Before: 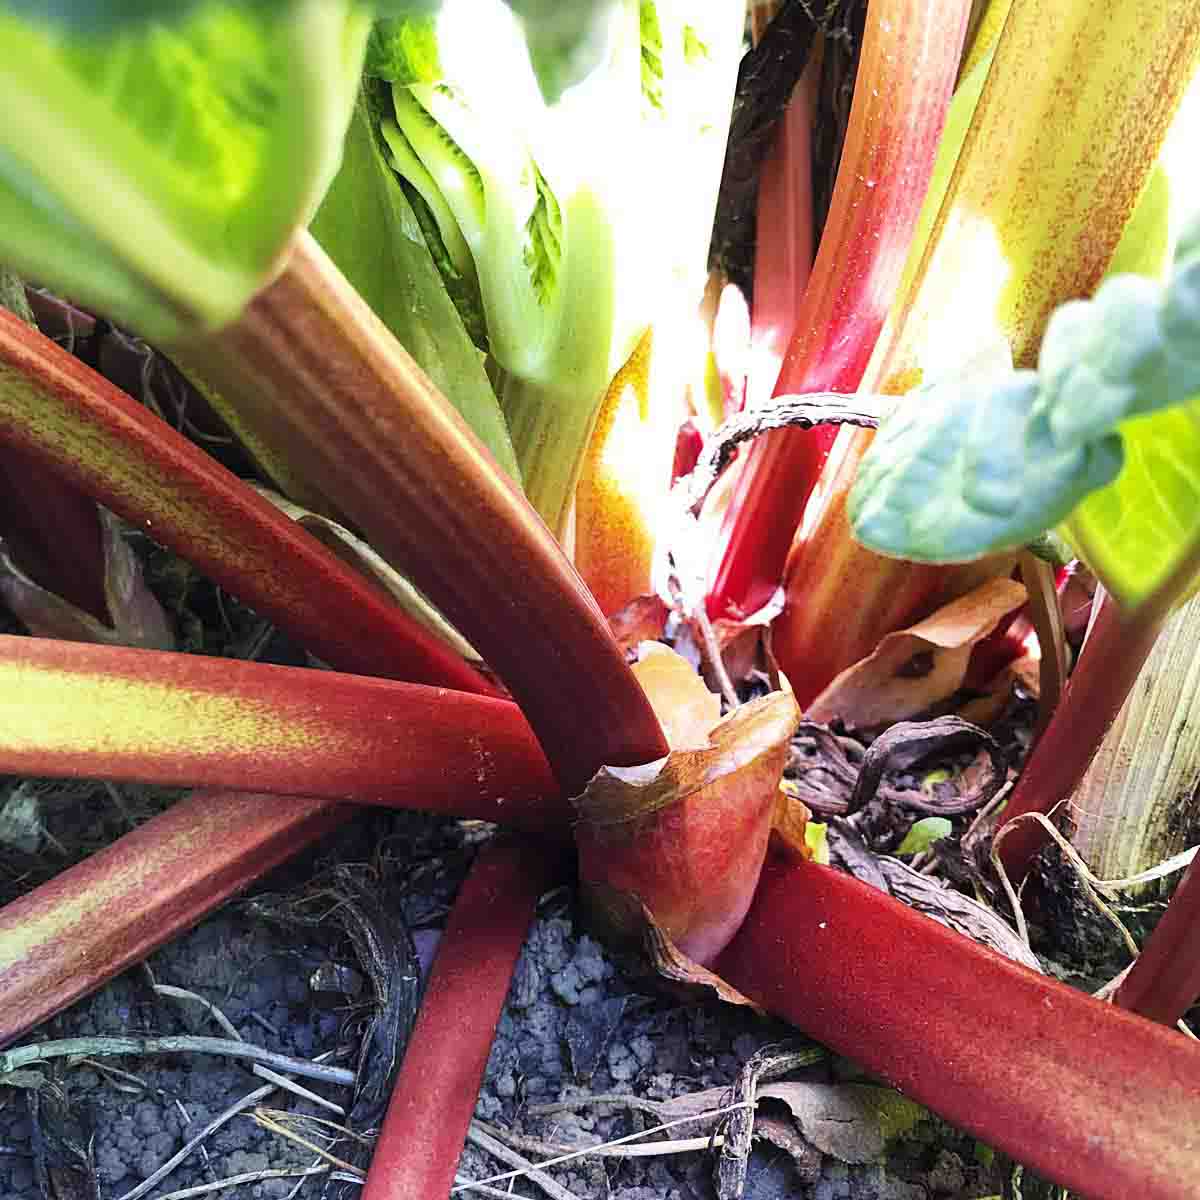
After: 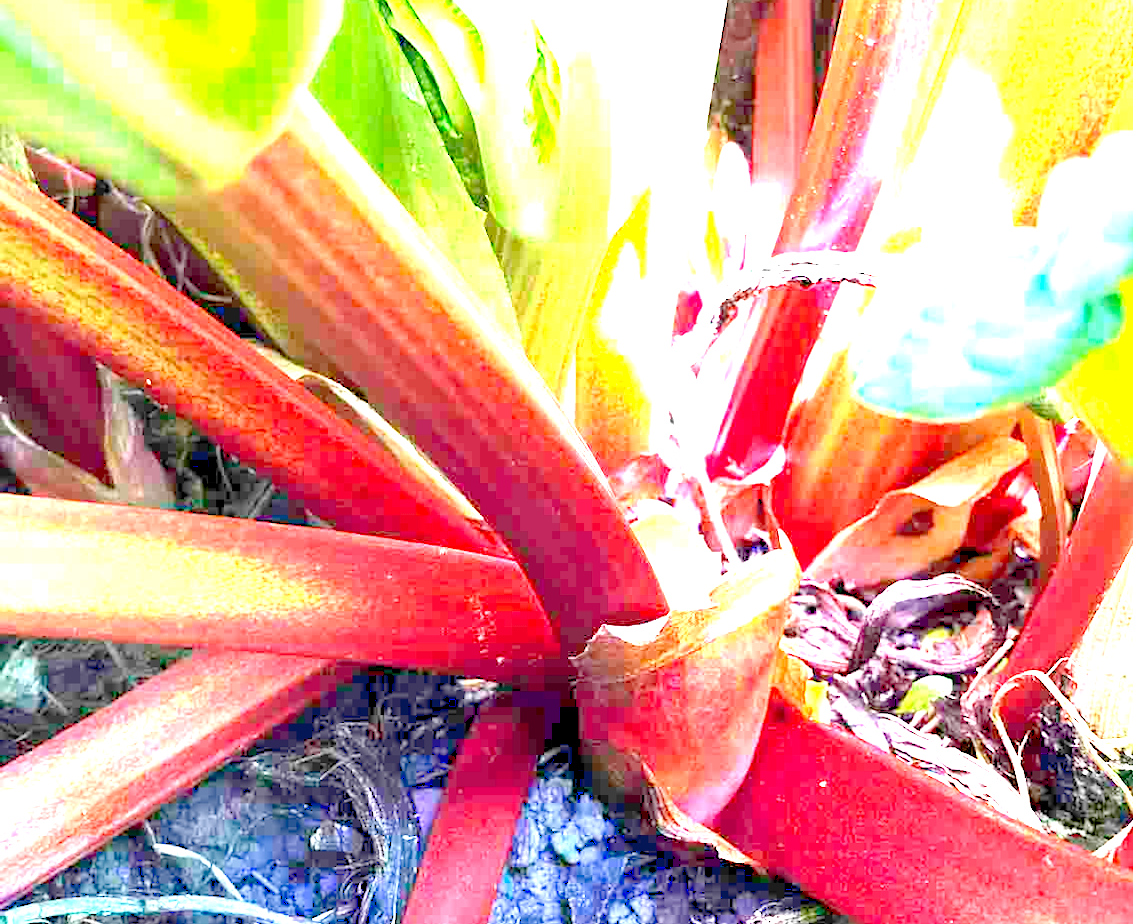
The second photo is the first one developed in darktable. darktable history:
crop and rotate: angle 0.066°, top 11.743%, right 5.455%, bottom 11.099%
exposure: black level correction 0.001, exposure 1.854 EV, compensate highlight preservation false
levels: levels [0, 0.397, 0.955]
